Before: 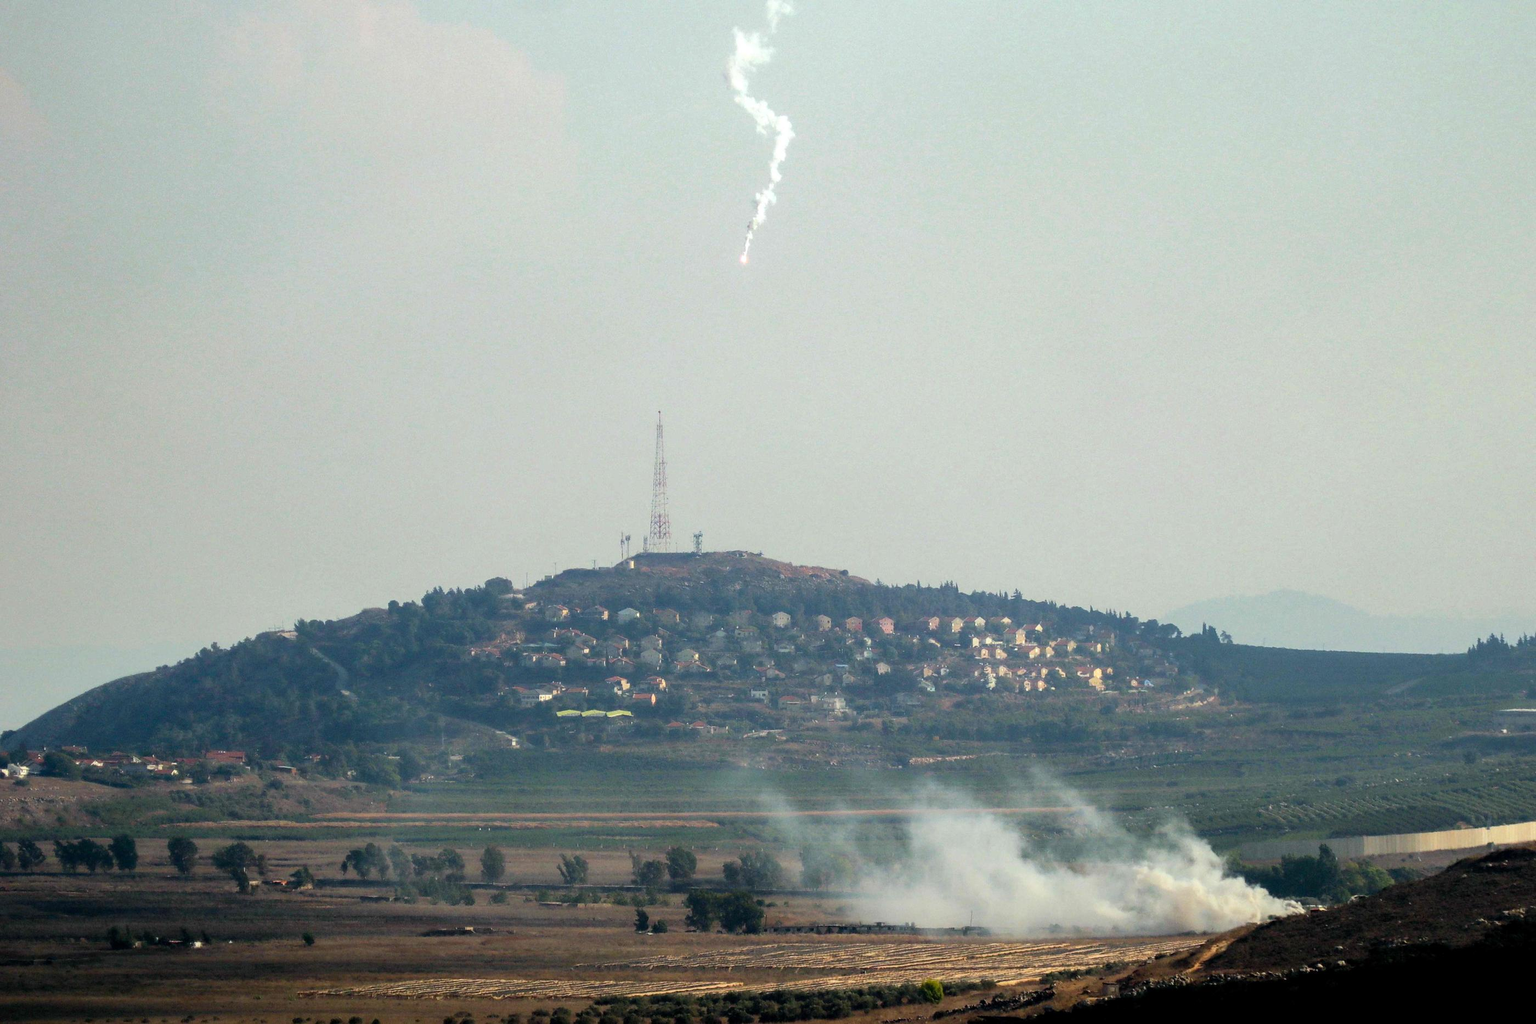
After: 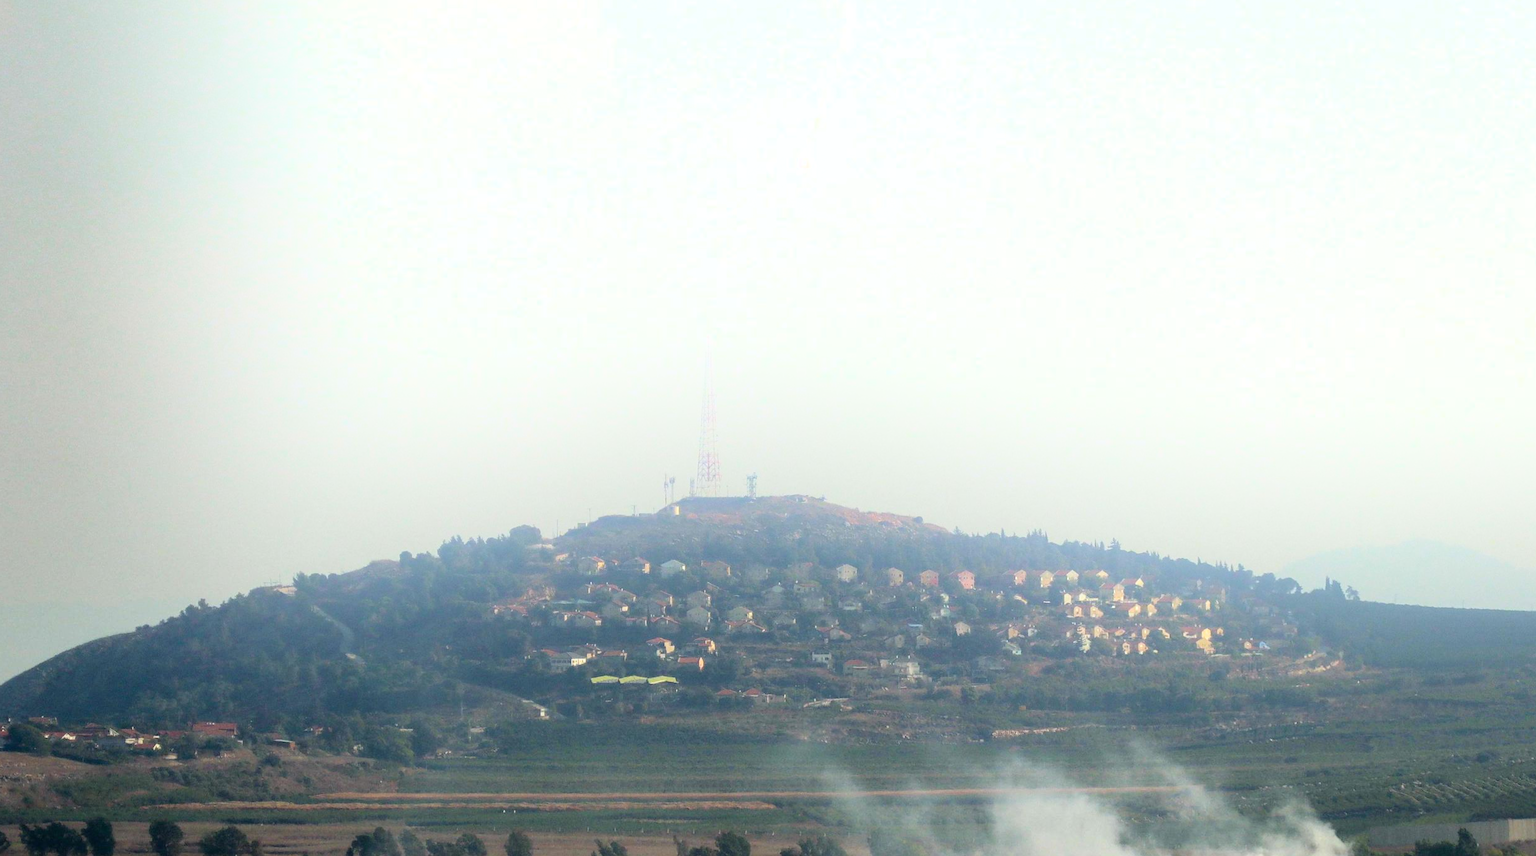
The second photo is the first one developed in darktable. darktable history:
crop and rotate: left 2.425%, top 11.305%, right 9.6%, bottom 15.08%
bloom: size 38%, threshold 95%, strength 30%
